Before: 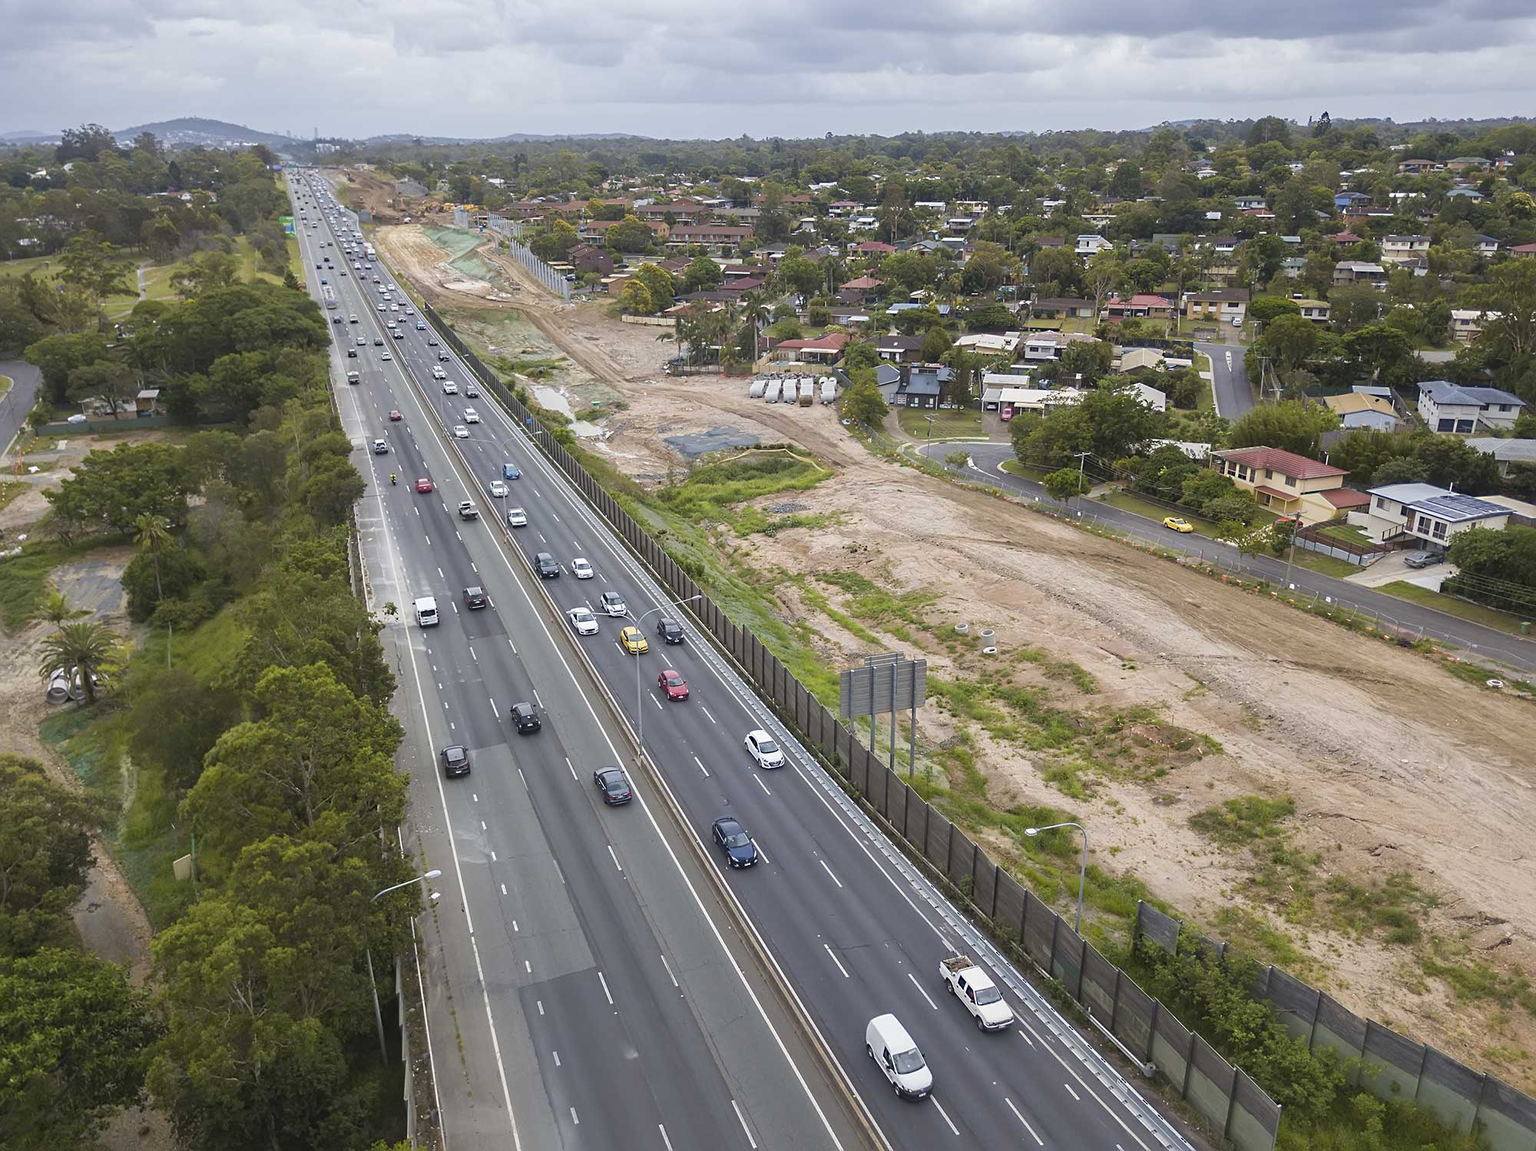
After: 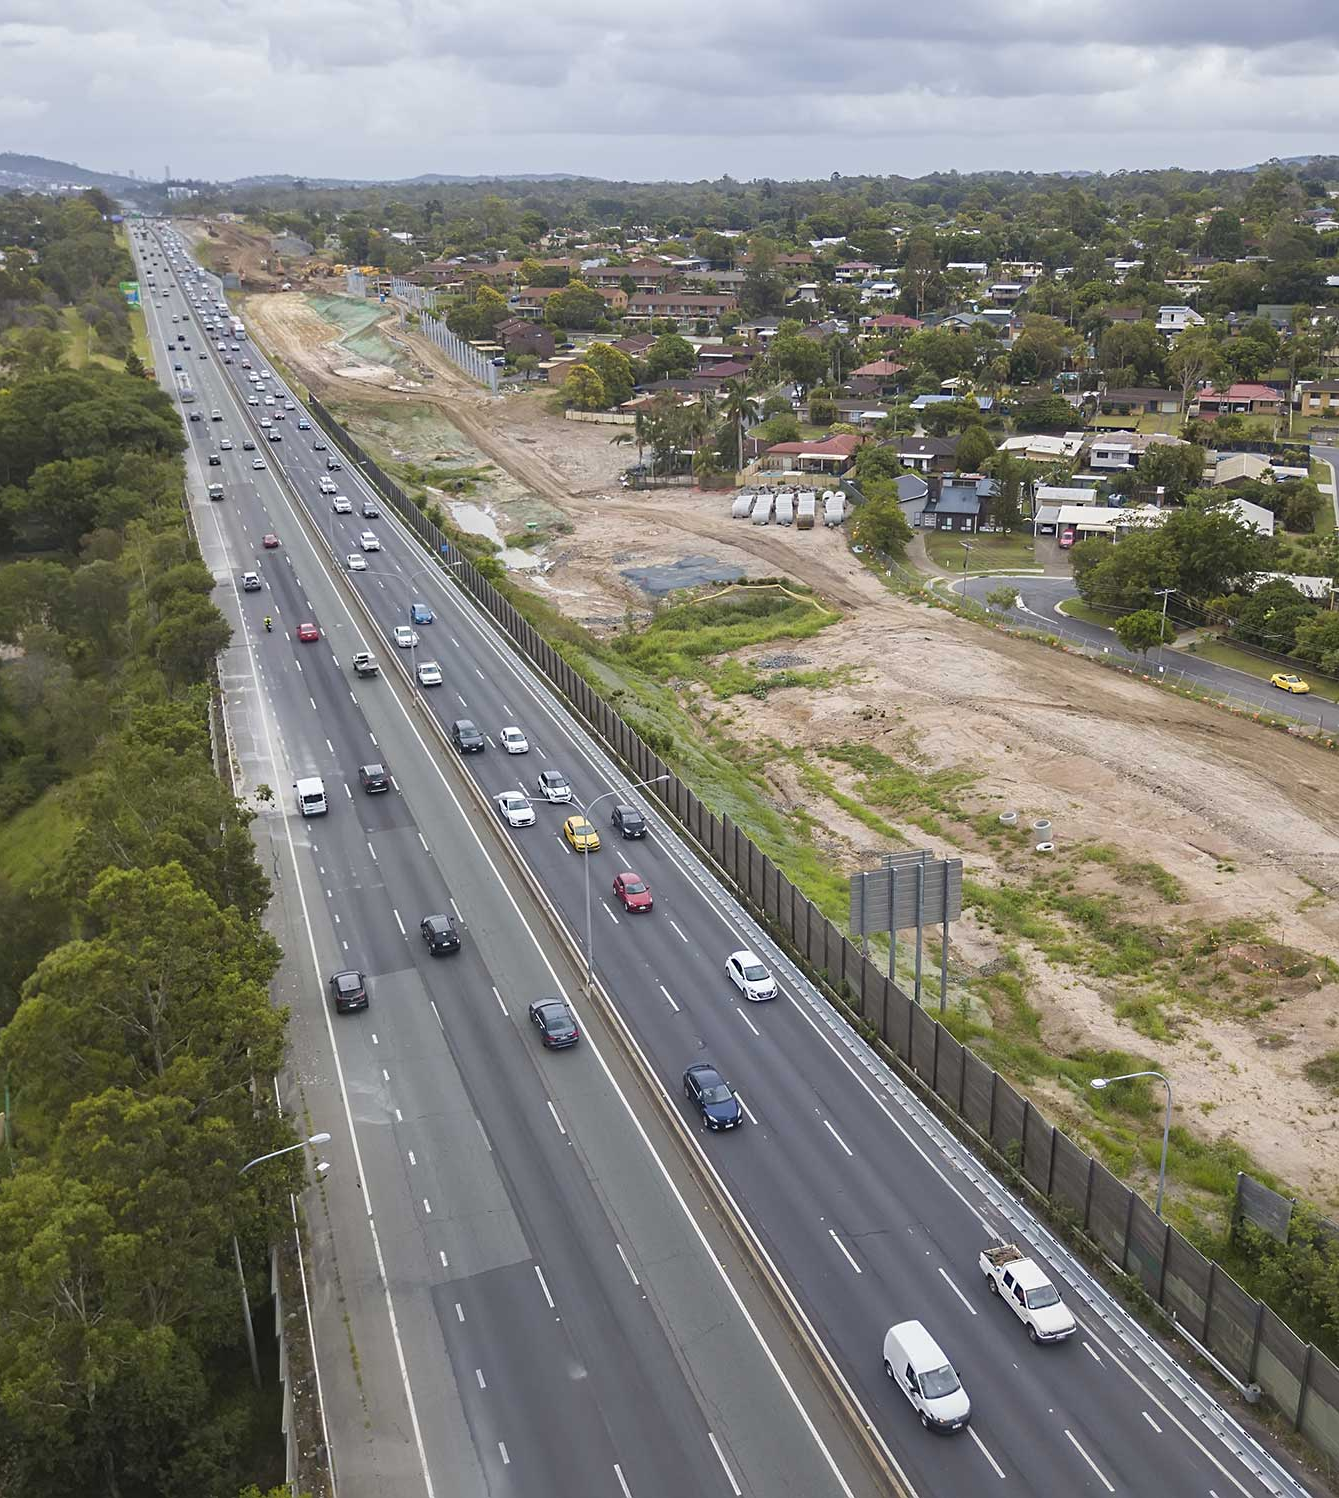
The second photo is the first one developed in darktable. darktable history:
crop and rotate: left 12.241%, right 20.805%
